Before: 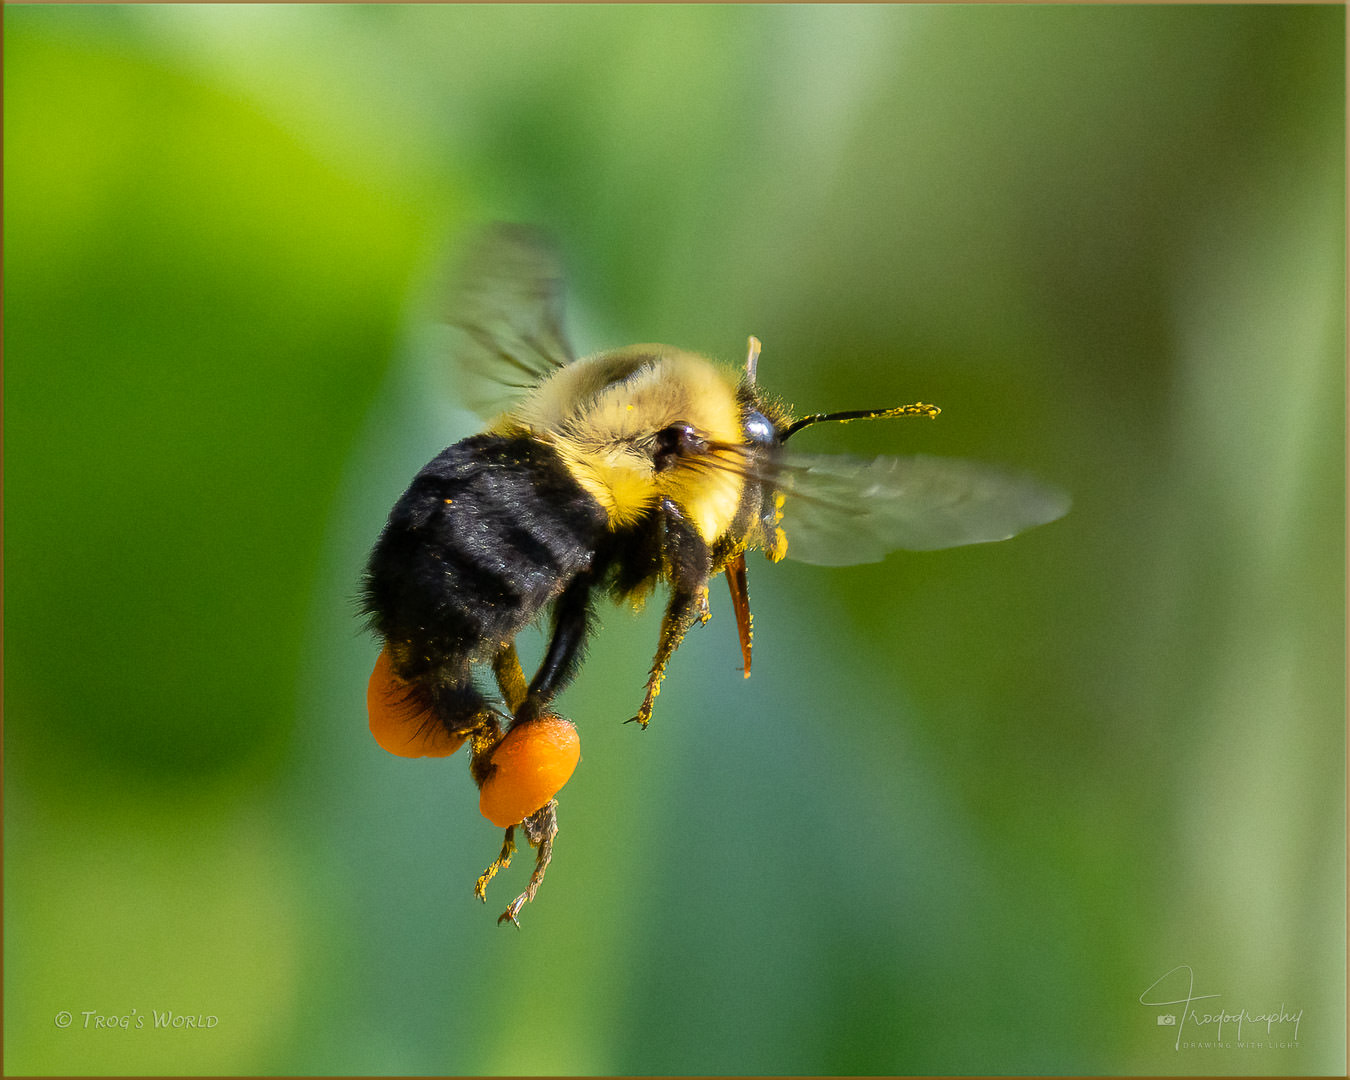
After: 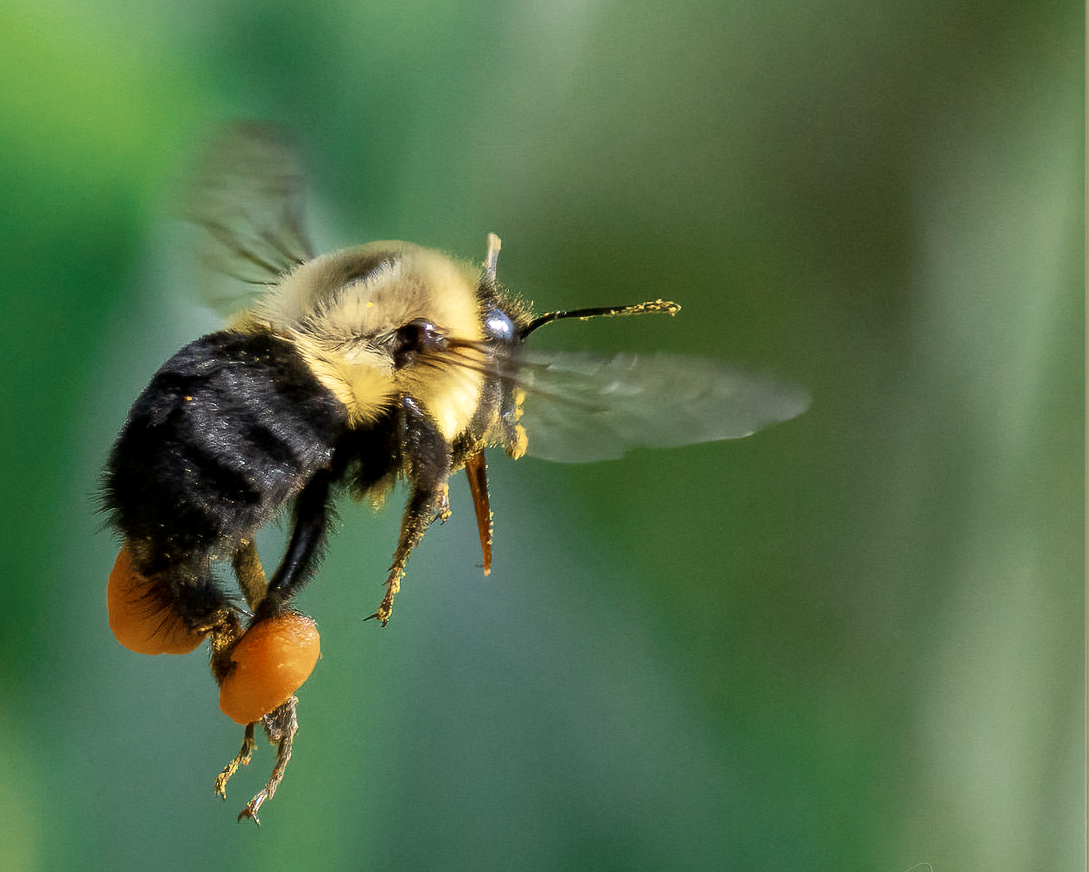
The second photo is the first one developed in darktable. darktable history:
tone equalizer: edges refinement/feathering 500, mask exposure compensation -1.57 EV, preserve details no
crop: left 19.29%, top 9.628%, right 0.001%, bottom 9.581%
color zones: curves: ch0 [(0, 0.5) (0.125, 0.4) (0.25, 0.5) (0.375, 0.4) (0.5, 0.4) (0.625, 0.6) (0.75, 0.6) (0.875, 0.5)]; ch1 [(0, 0.35) (0.125, 0.45) (0.25, 0.35) (0.375, 0.35) (0.5, 0.35) (0.625, 0.35) (0.75, 0.45) (0.875, 0.35)]; ch2 [(0, 0.6) (0.125, 0.5) (0.25, 0.5) (0.375, 0.6) (0.5, 0.6) (0.625, 0.5) (0.75, 0.5) (0.875, 0.5)]
local contrast: highlights 107%, shadows 103%, detail 119%, midtone range 0.2
